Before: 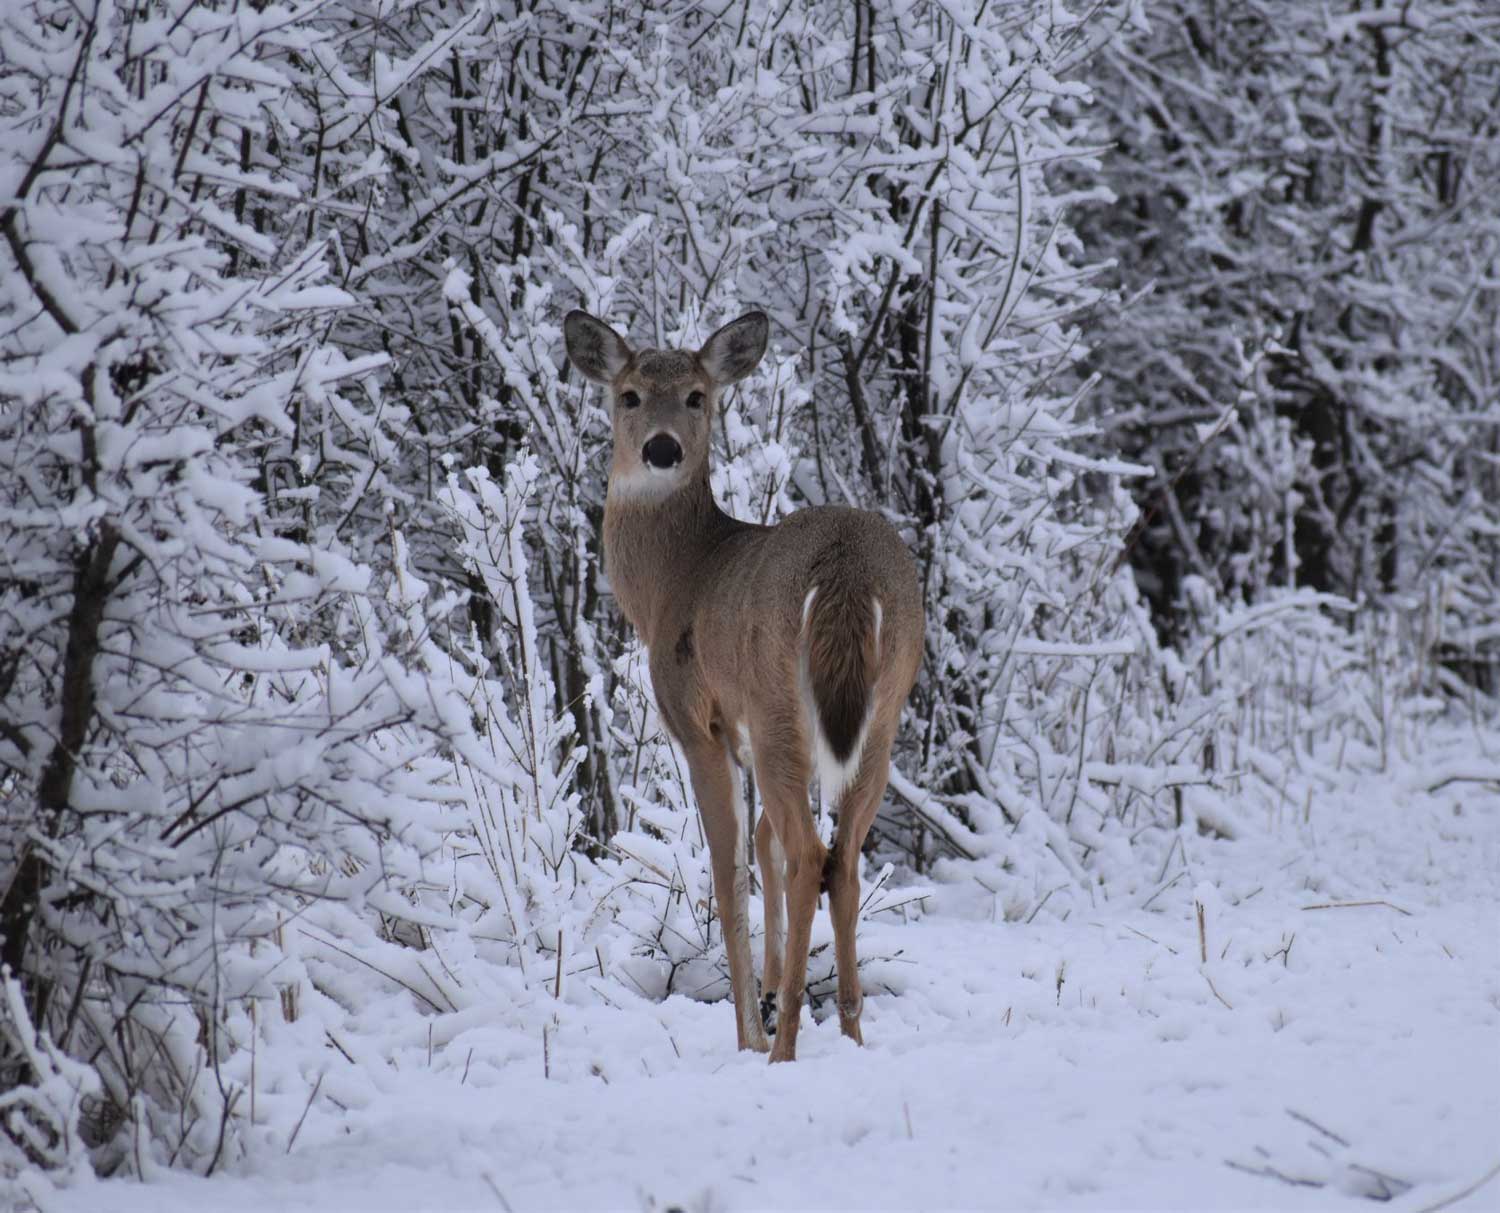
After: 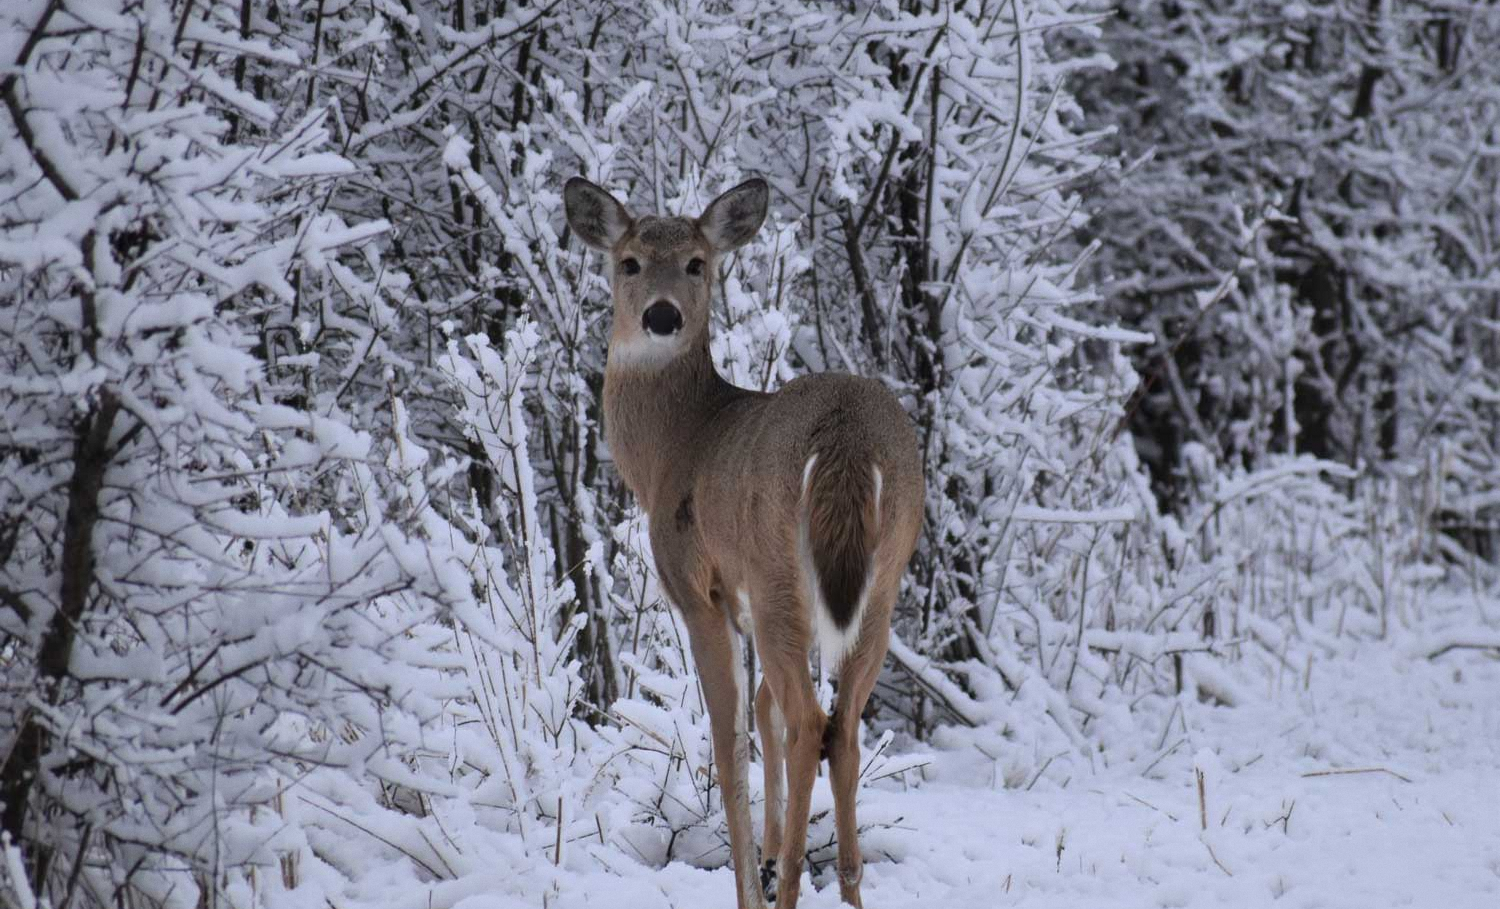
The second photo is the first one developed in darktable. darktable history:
crop: top 11.038%, bottom 13.962%
grain: coarseness 14.57 ISO, strength 8.8%
